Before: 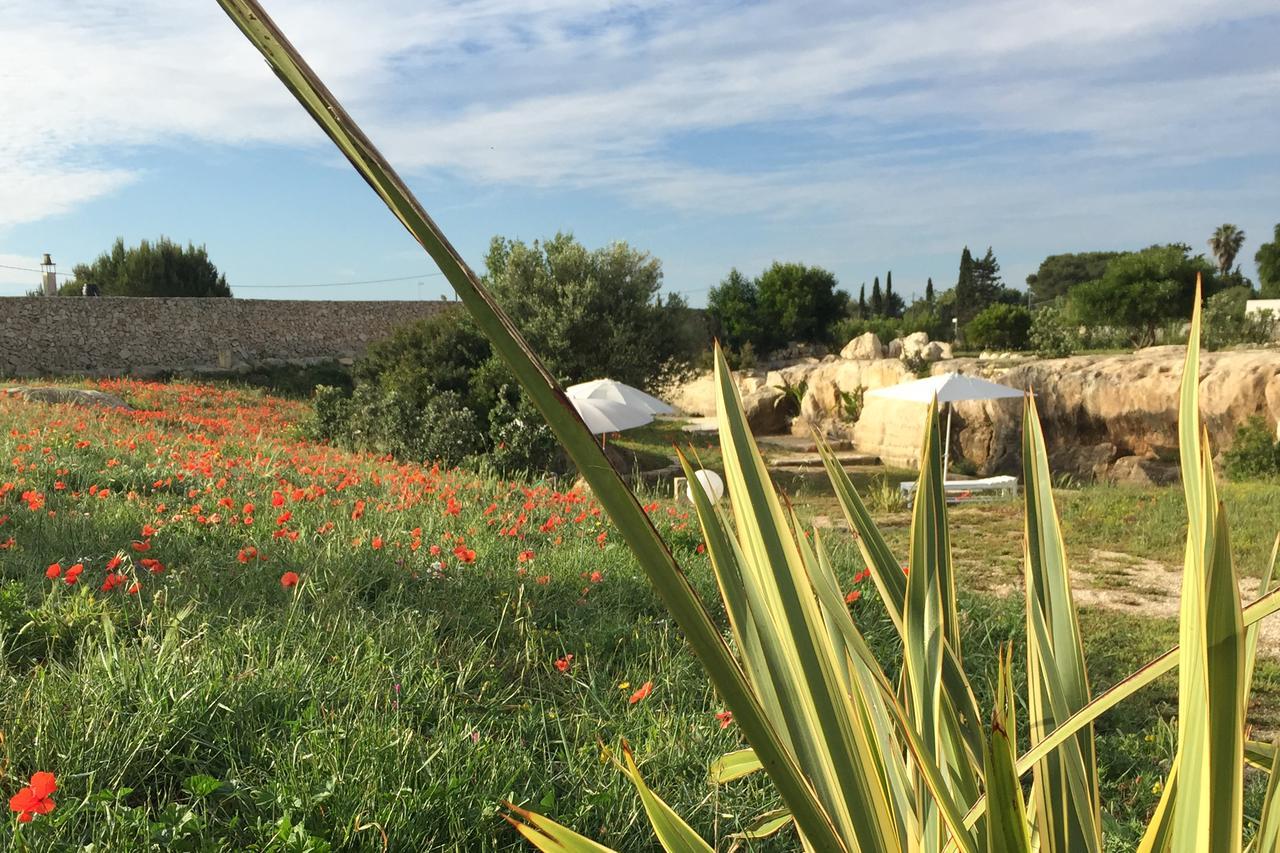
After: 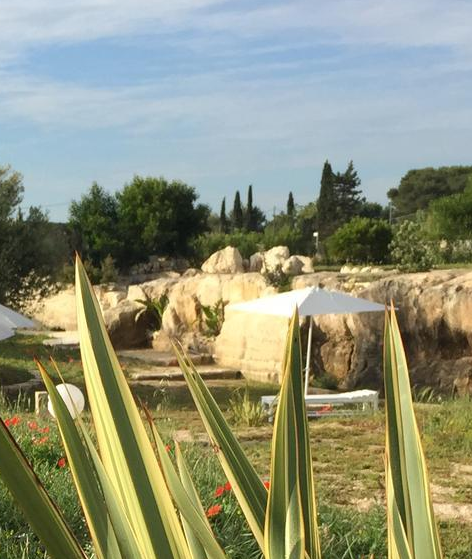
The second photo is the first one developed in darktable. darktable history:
shadows and highlights: shadows -70, highlights 35, soften with gaussian
crop and rotate: left 49.936%, top 10.094%, right 13.136%, bottom 24.256%
